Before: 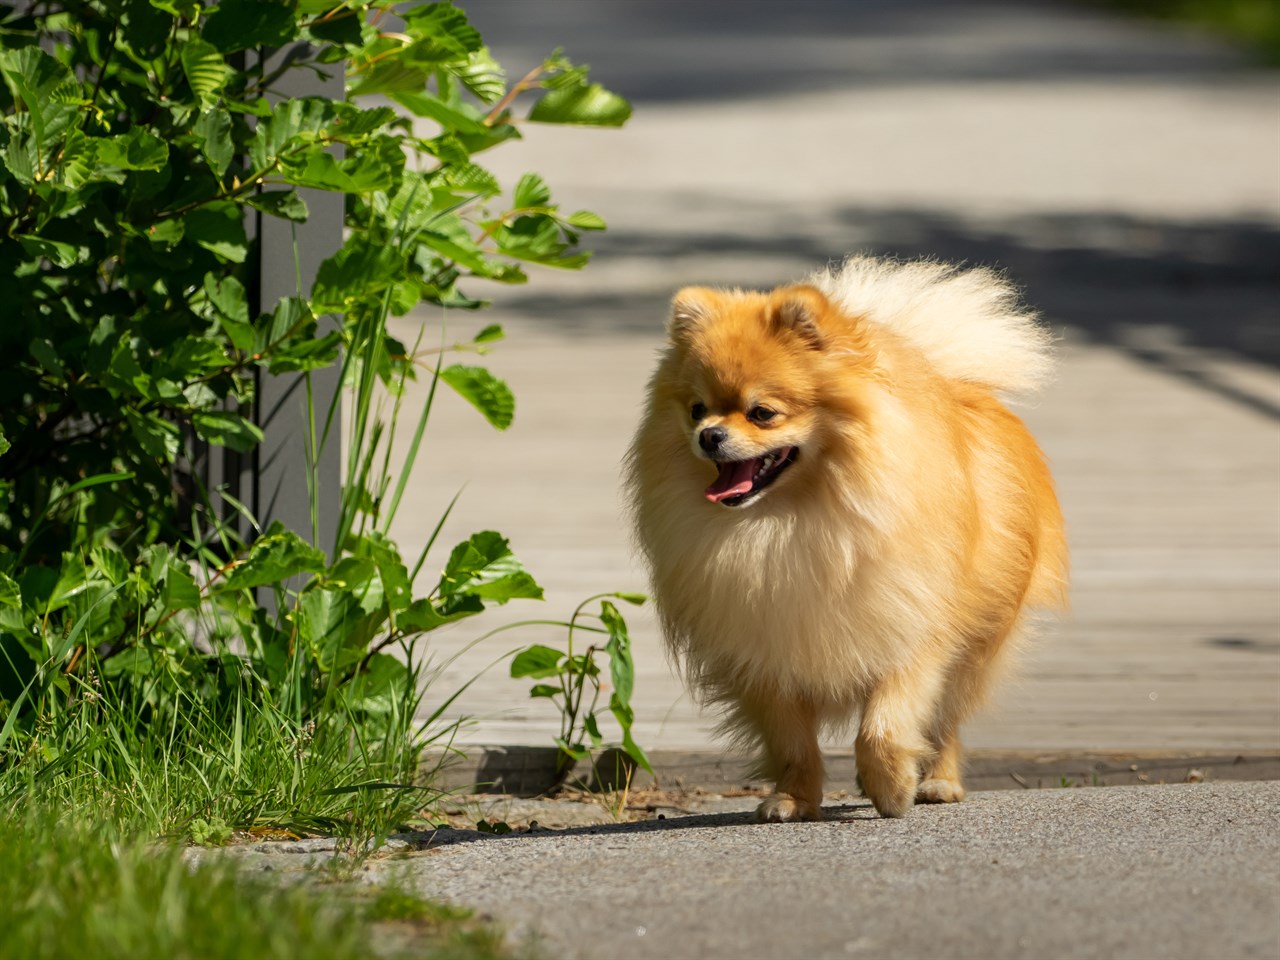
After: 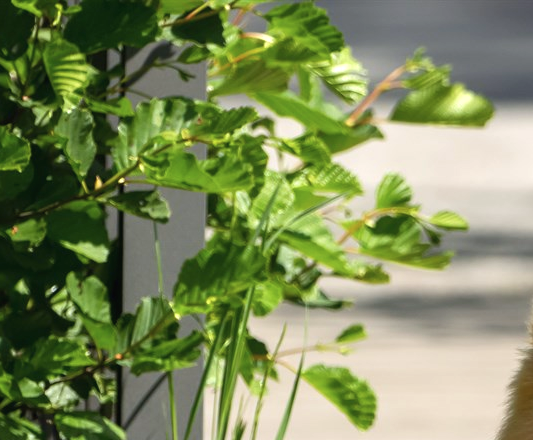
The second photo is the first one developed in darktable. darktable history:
color correction: highlights a* -0.103, highlights b* -5.48, shadows a* -0.144, shadows b* -0.109
crop and rotate: left 10.83%, top 0.098%, right 47.527%, bottom 54.015%
contrast brightness saturation: saturation -0.045
exposure: black level correction -0.001, exposure 0.531 EV, compensate exposure bias true, compensate highlight preservation false
